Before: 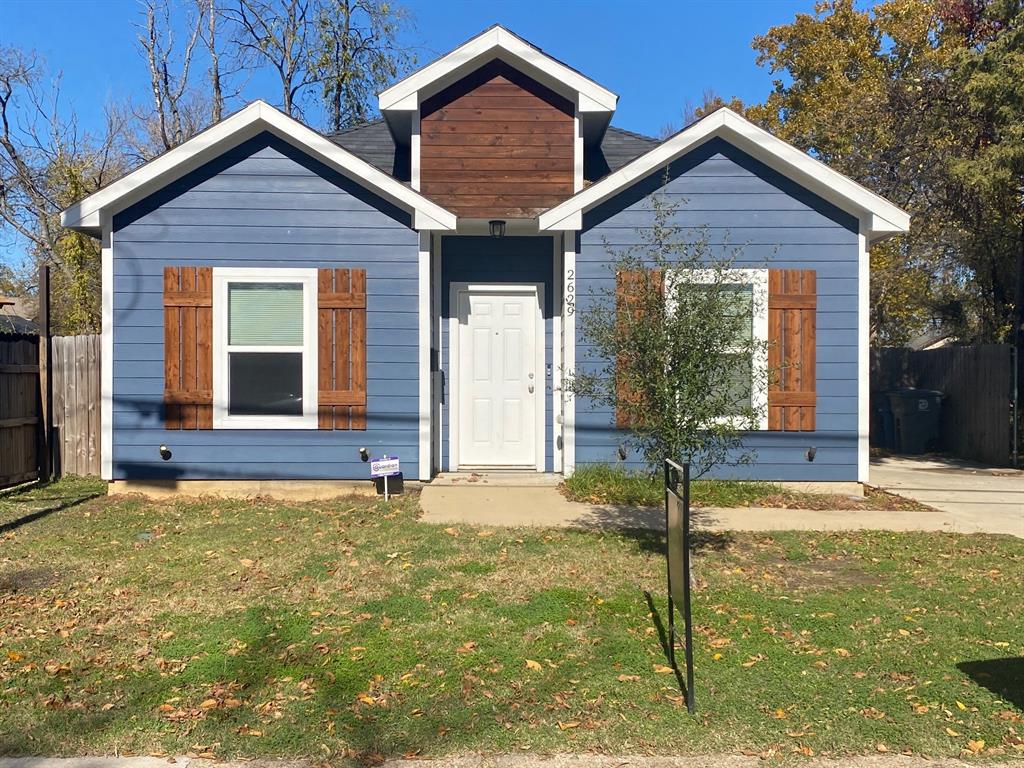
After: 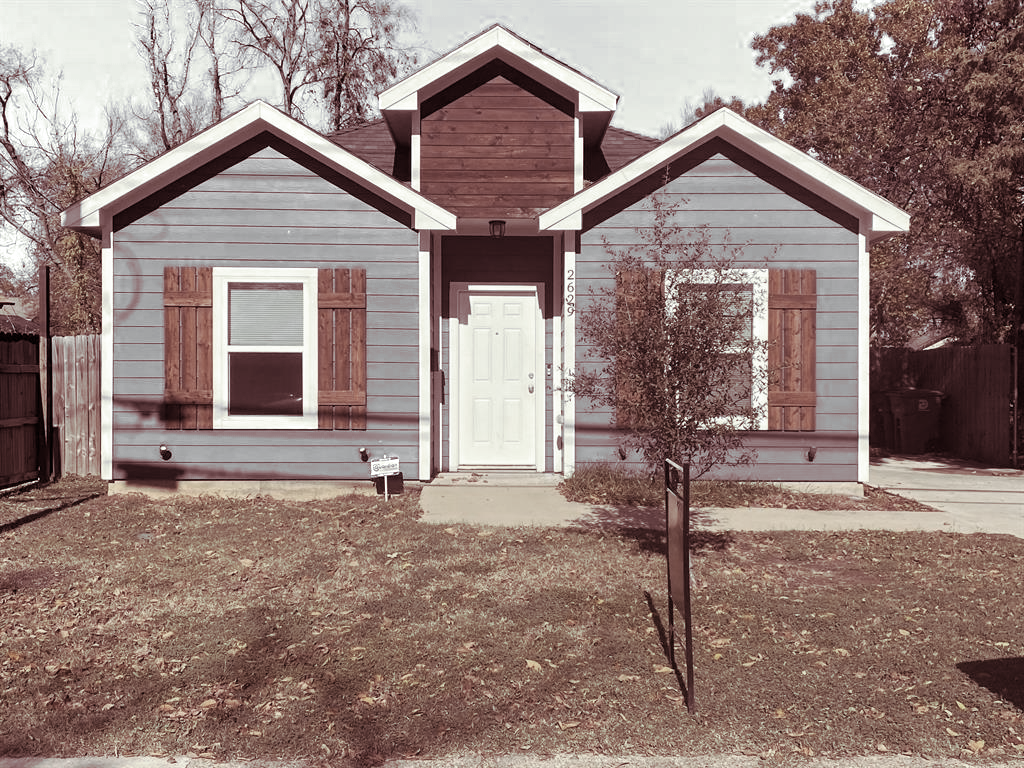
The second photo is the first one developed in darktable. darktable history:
split-toning: on, module defaults
color zones: curves: ch0 [(0, 0.613) (0.01, 0.613) (0.245, 0.448) (0.498, 0.529) (0.642, 0.665) (0.879, 0.777) (0.99, 0.613)]; ch1 [(0, 0.035) (0.121, 0.189) (0.259, 0.197) (0.415, 0.061) (0.589, 0.022) (0.732, 0.022) (0.857, 0.026) (0.991, 0.053)]
